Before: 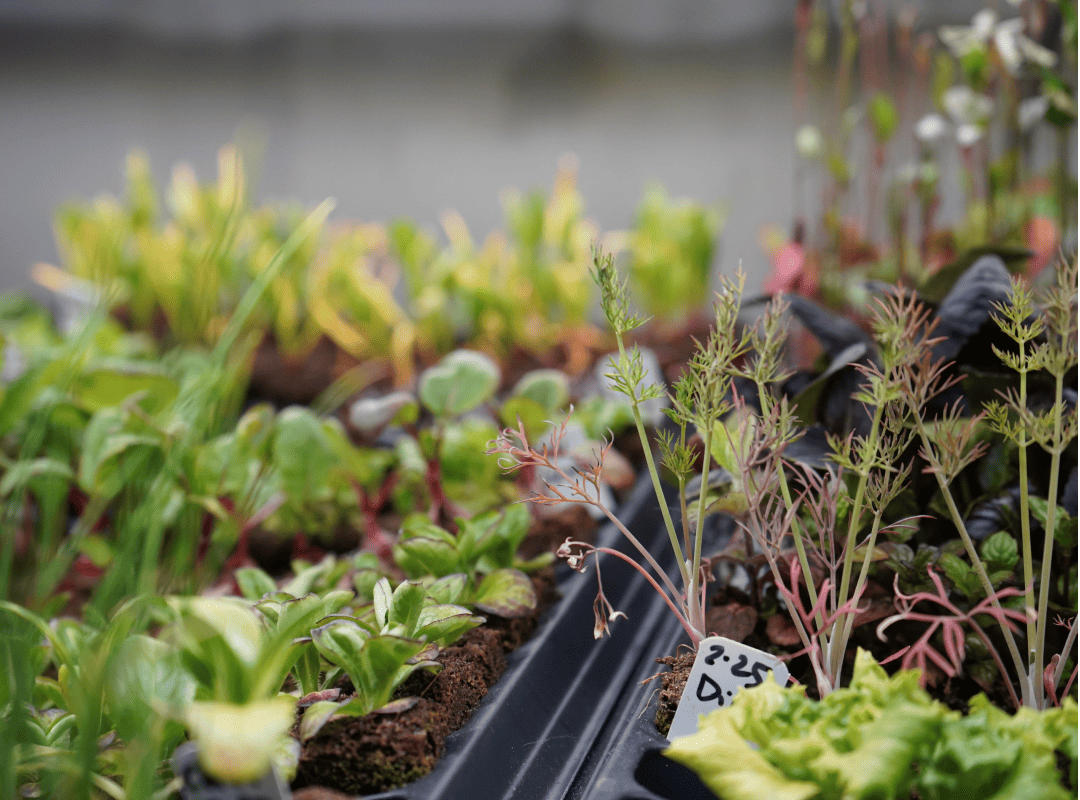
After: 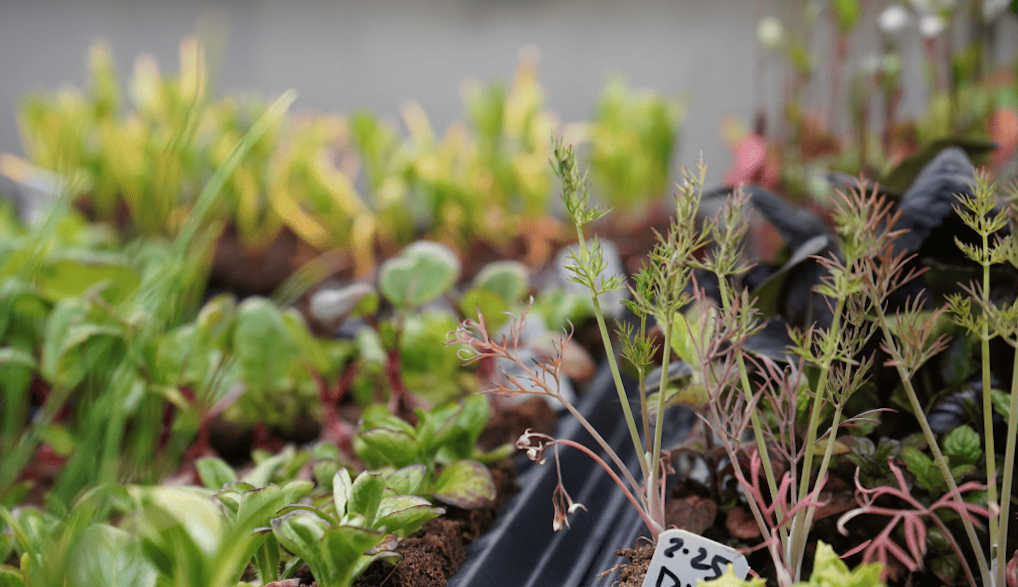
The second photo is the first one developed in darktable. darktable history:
rotate and perspective: rotation 0.192°, lens shift (horizontal) -0.015, crop left 0.005, crop right 0.996, crop top 0.006, crop bottom 0.99
crop and rotate: left 2.991%, top 13.302%, right 1.981%, bottom 12.636%
